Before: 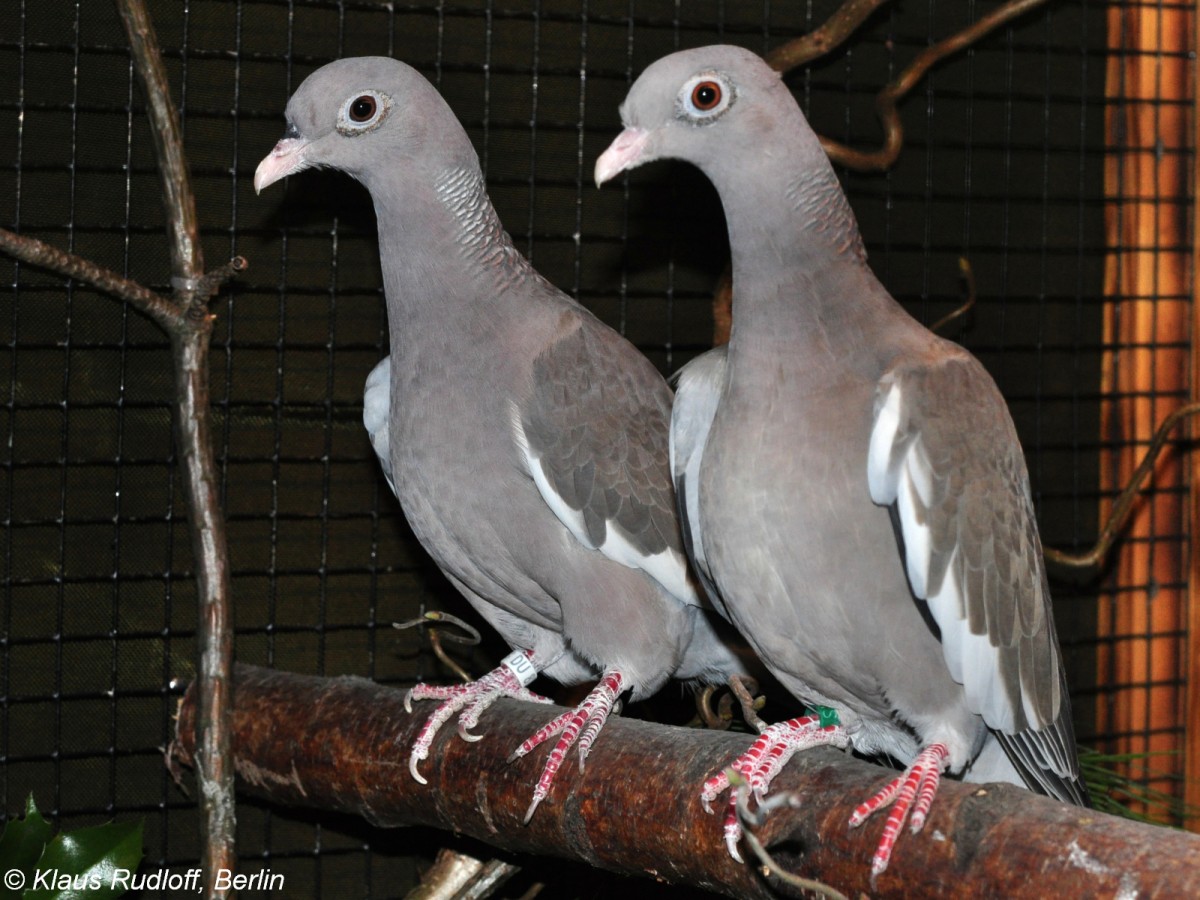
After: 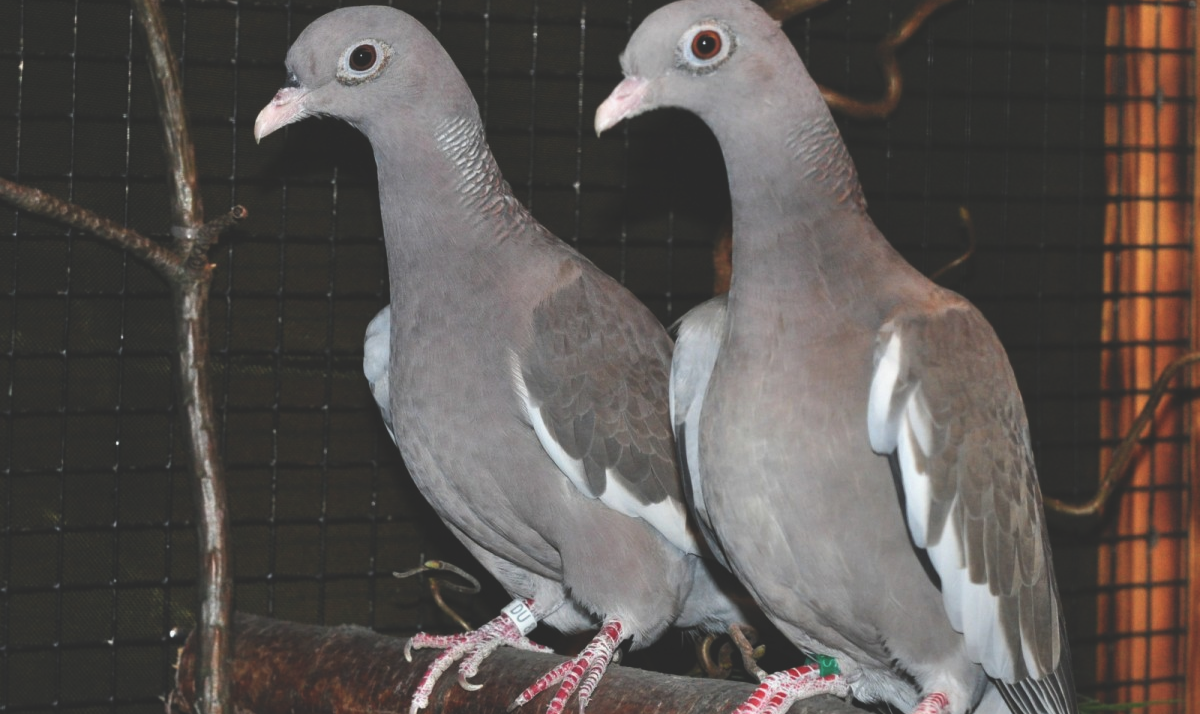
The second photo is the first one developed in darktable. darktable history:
exposure: black level correction -0.025, exposure -0.117 EV, compensate highlight preservation false
crop and rotate: top 5.667%, bottom 14.937%
